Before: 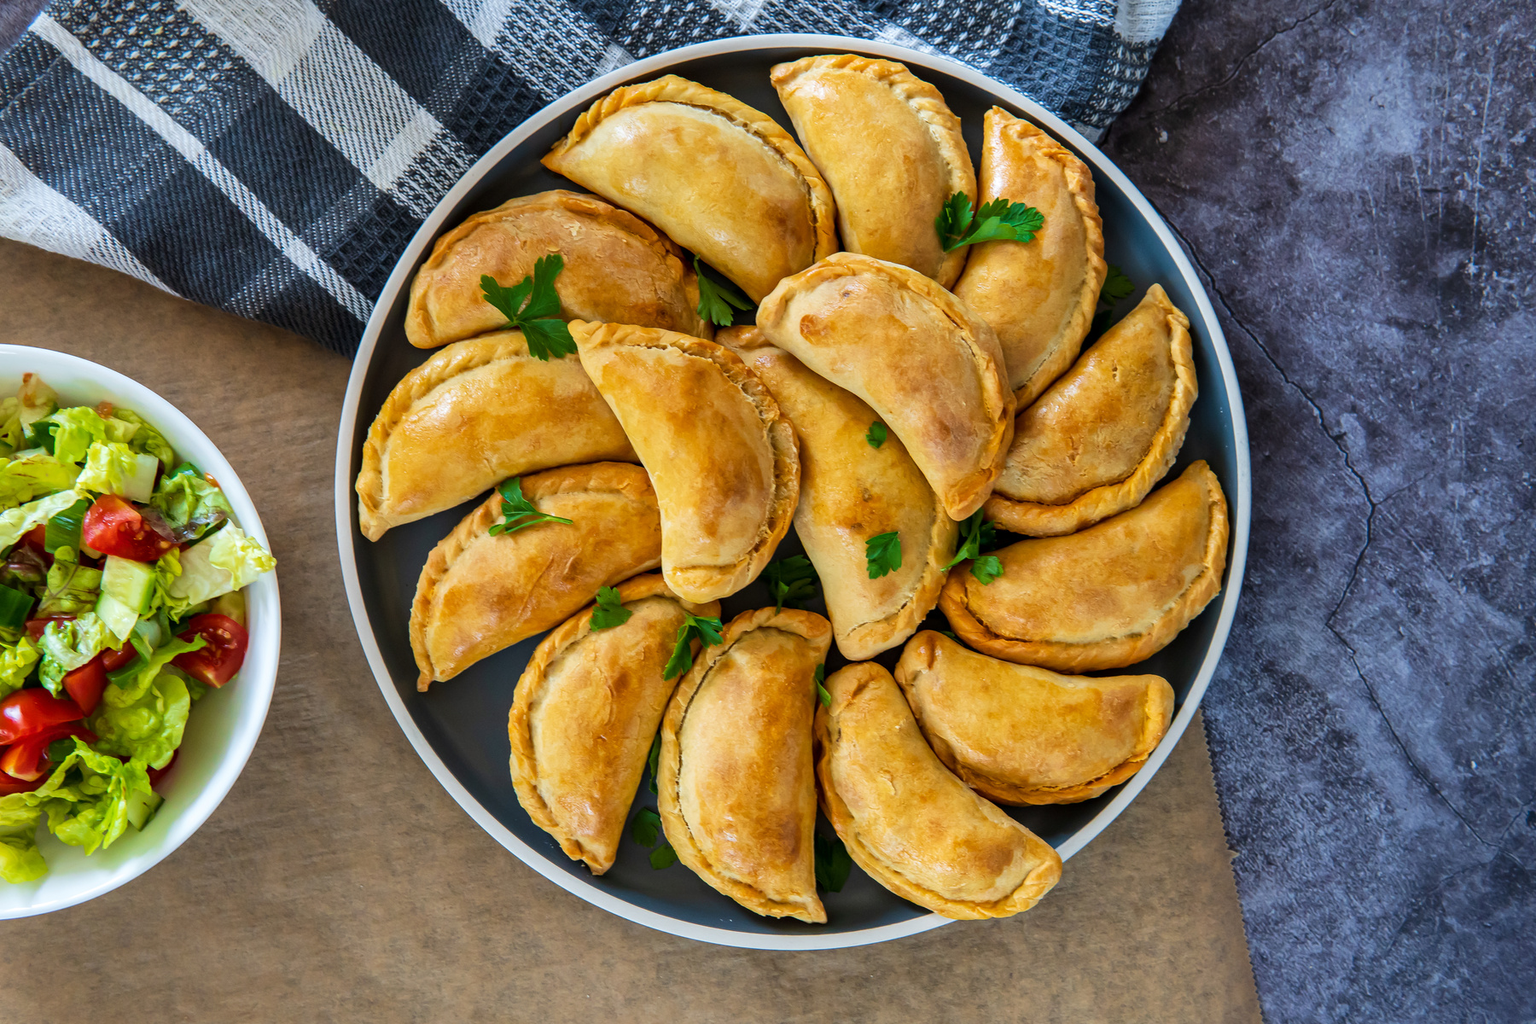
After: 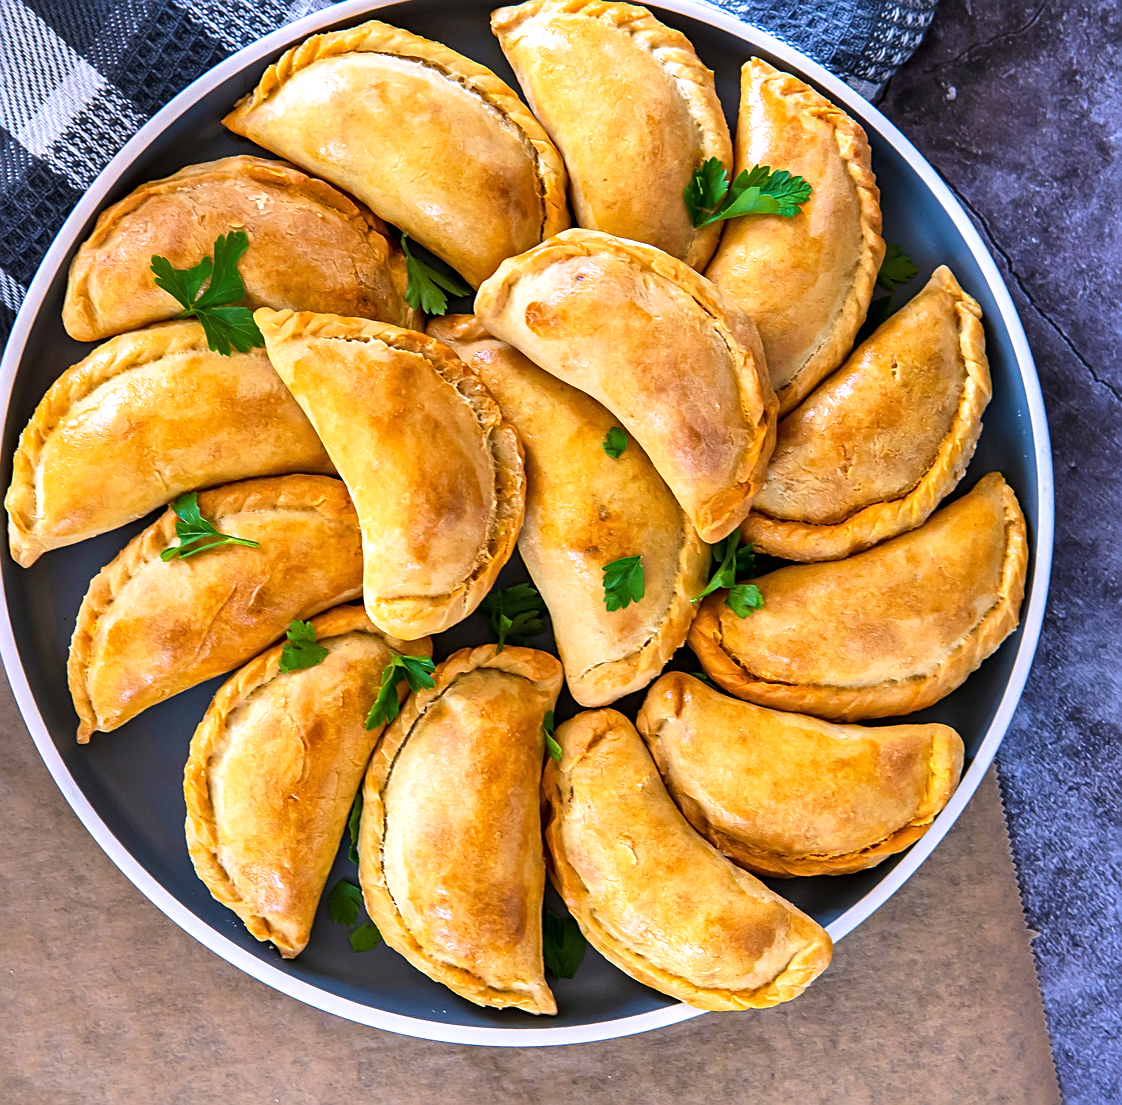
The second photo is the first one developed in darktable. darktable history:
exposure: black level correction 0, exposure 0.5 EV, compensate exposure bias true, compensate highlight preservation false
crop and rotate: left 22.918%, top 5.629%, right 14.711%, bottom 2.247%
white balance: red 1.042, blue 1.17
sharpen: on, module defaults
